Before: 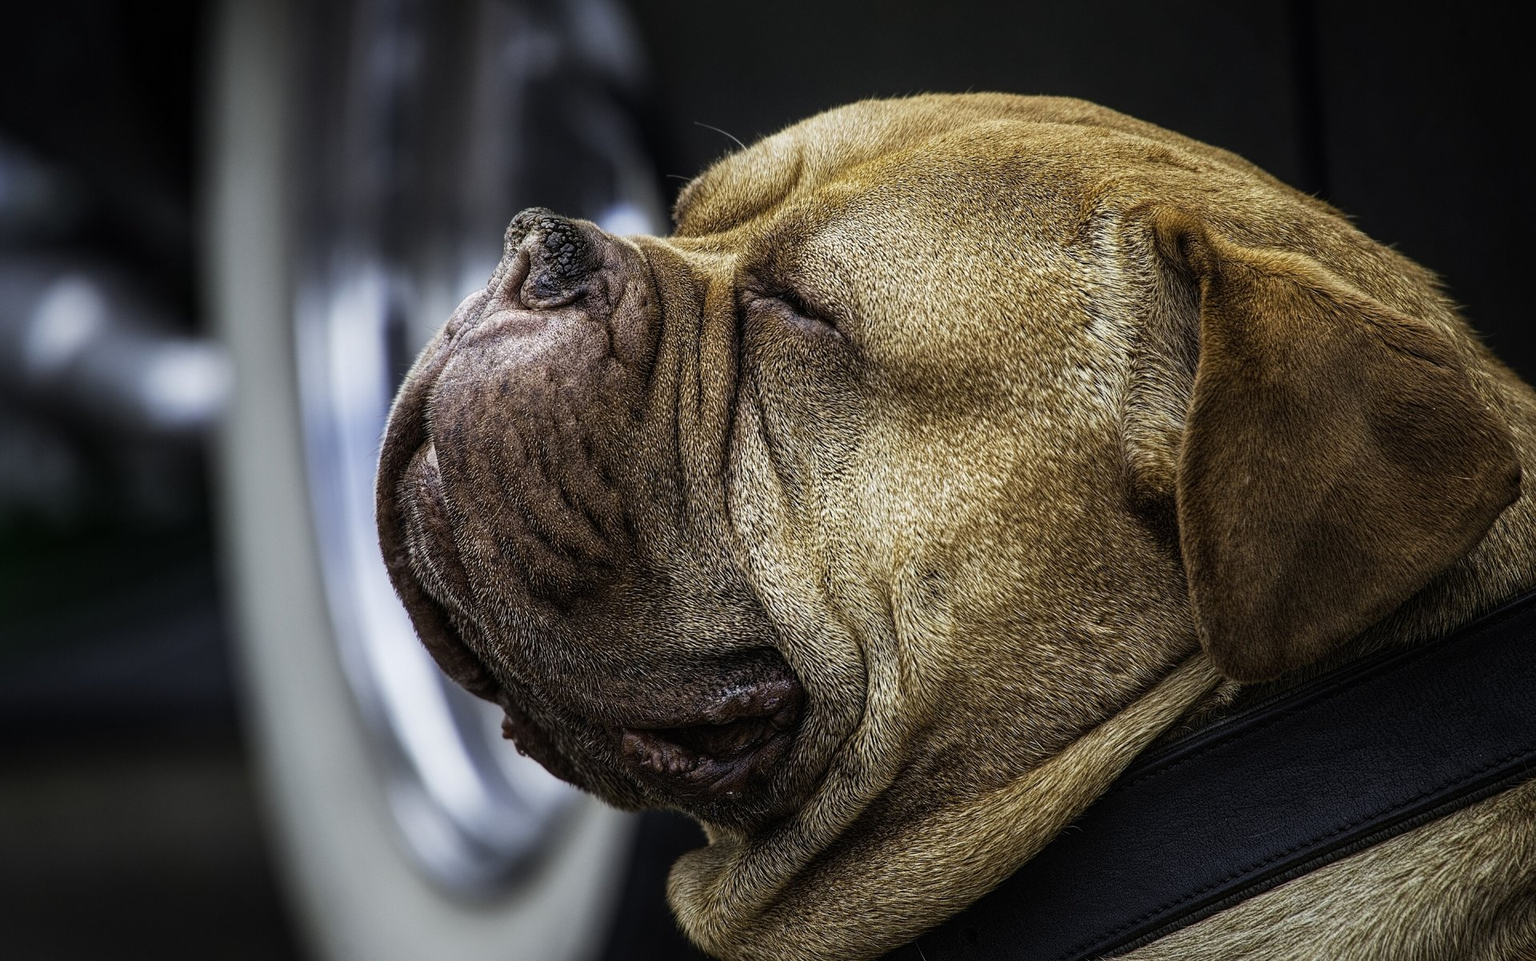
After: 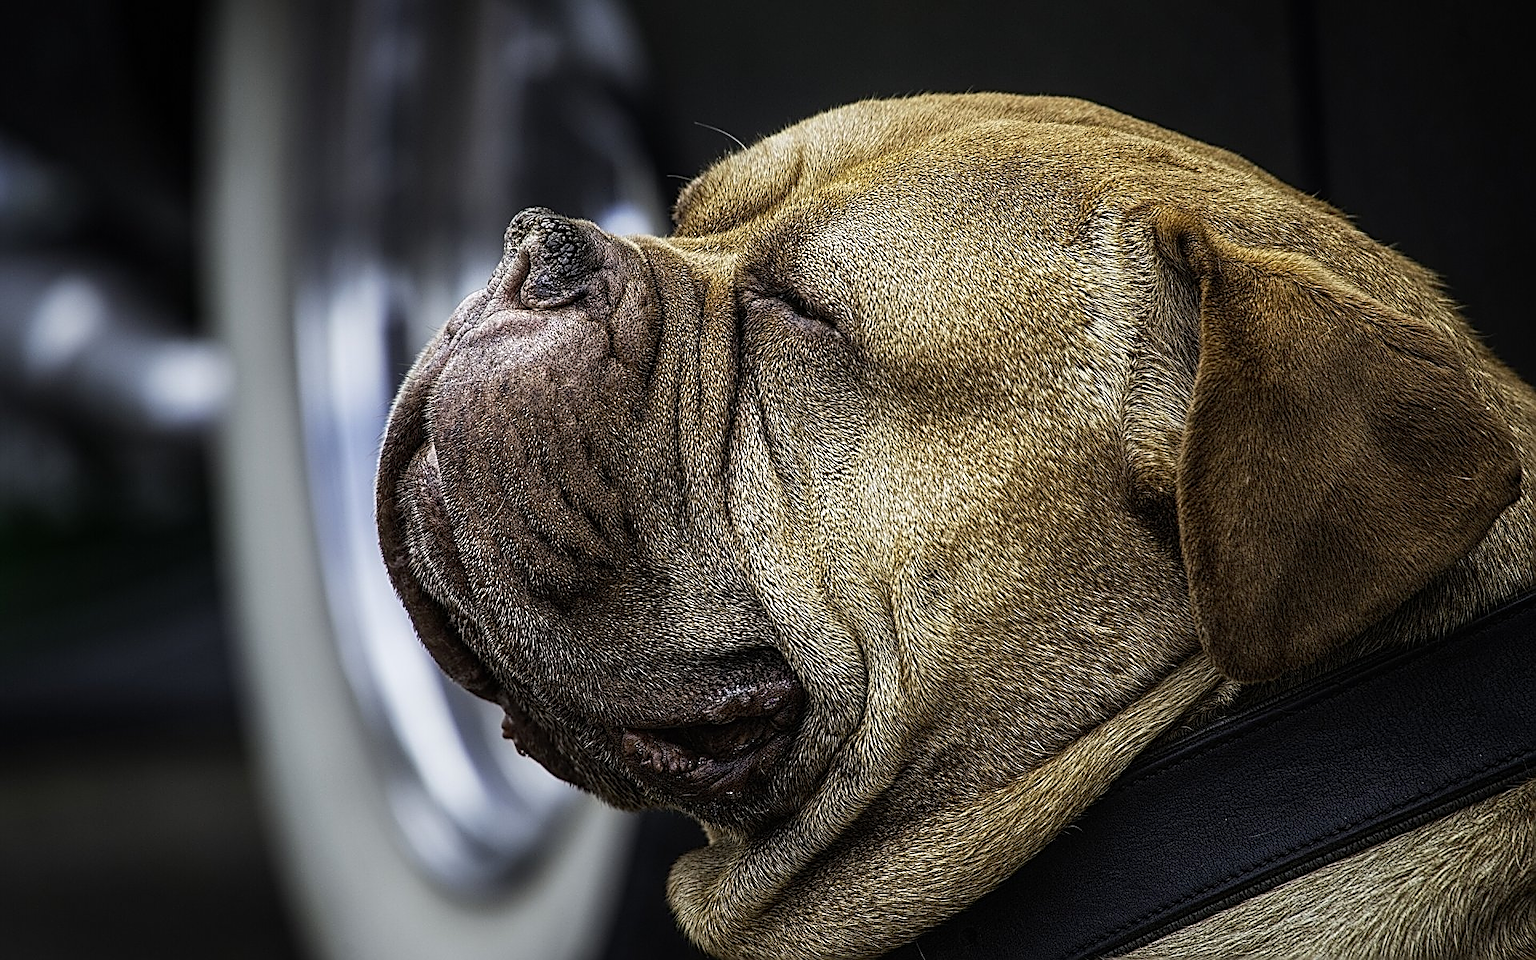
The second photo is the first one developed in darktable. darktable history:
sharpen: amount 1.017
